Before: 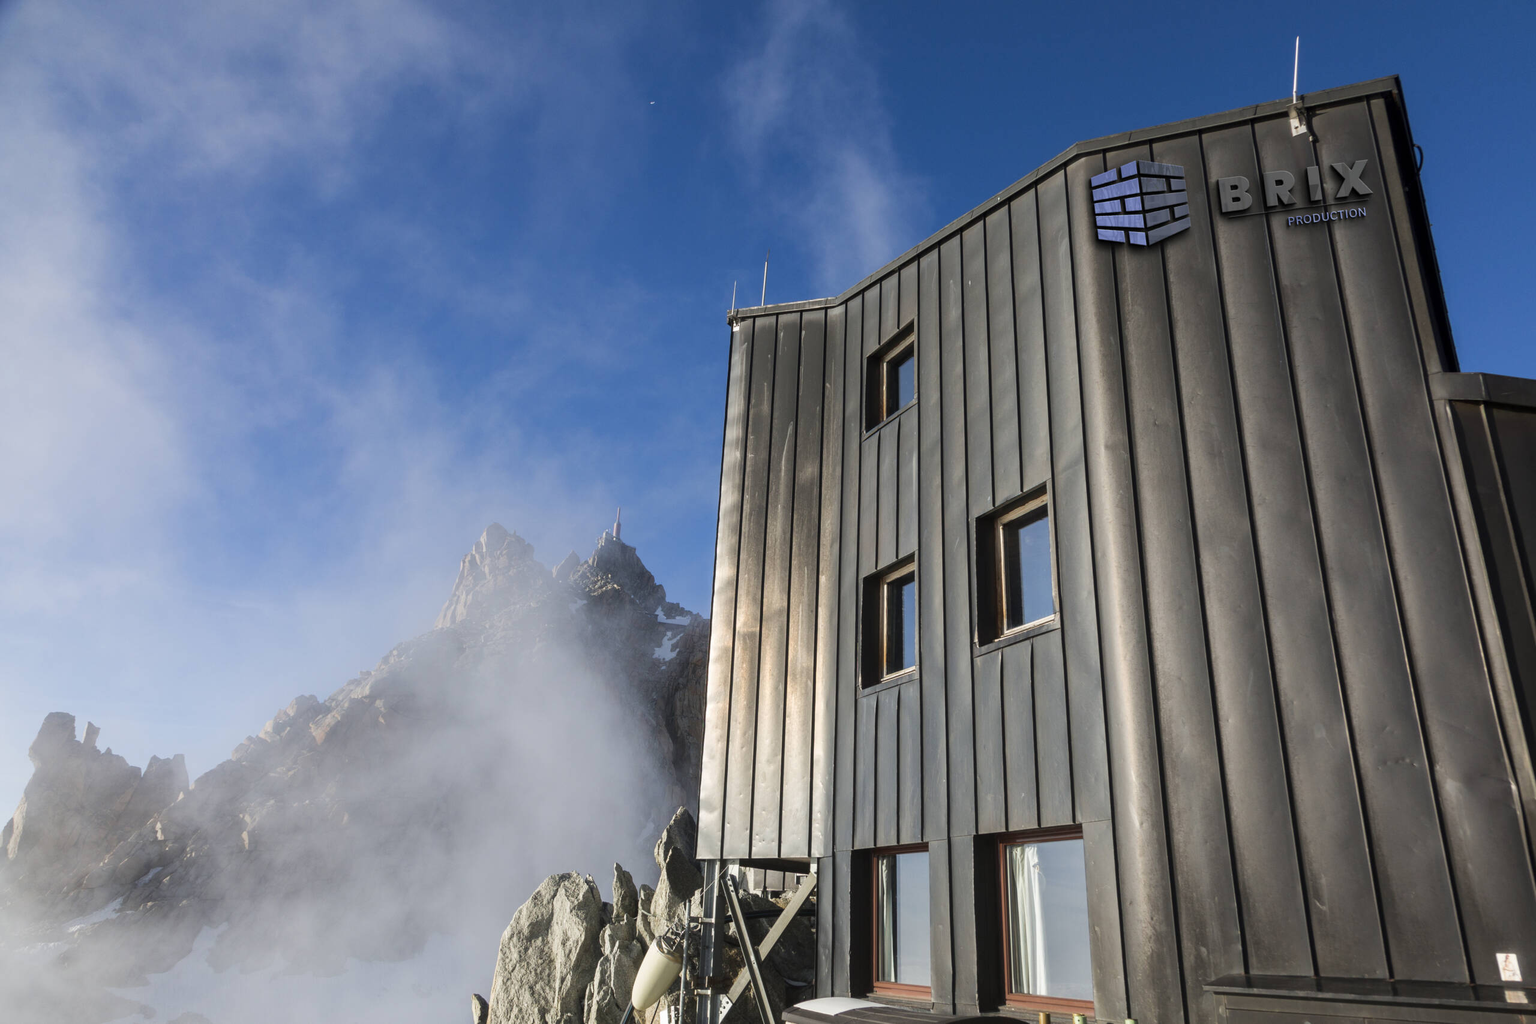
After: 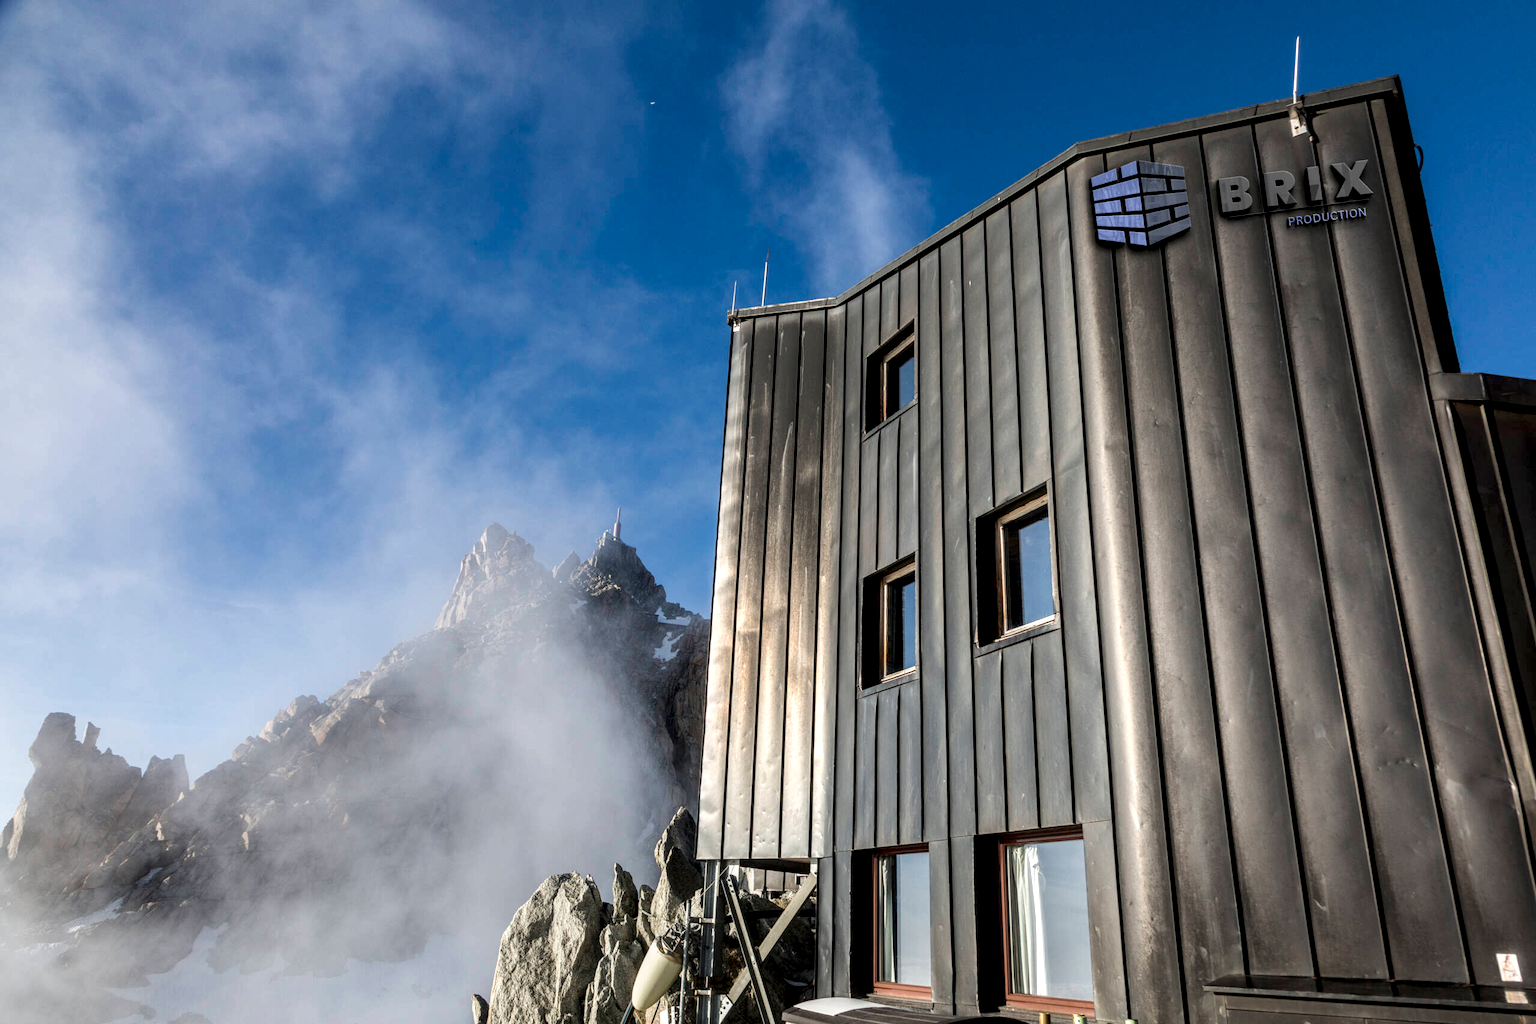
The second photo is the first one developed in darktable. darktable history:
white balance: emerald 1
local contrast: highlights 60%, shadows 60%, detail 160%
